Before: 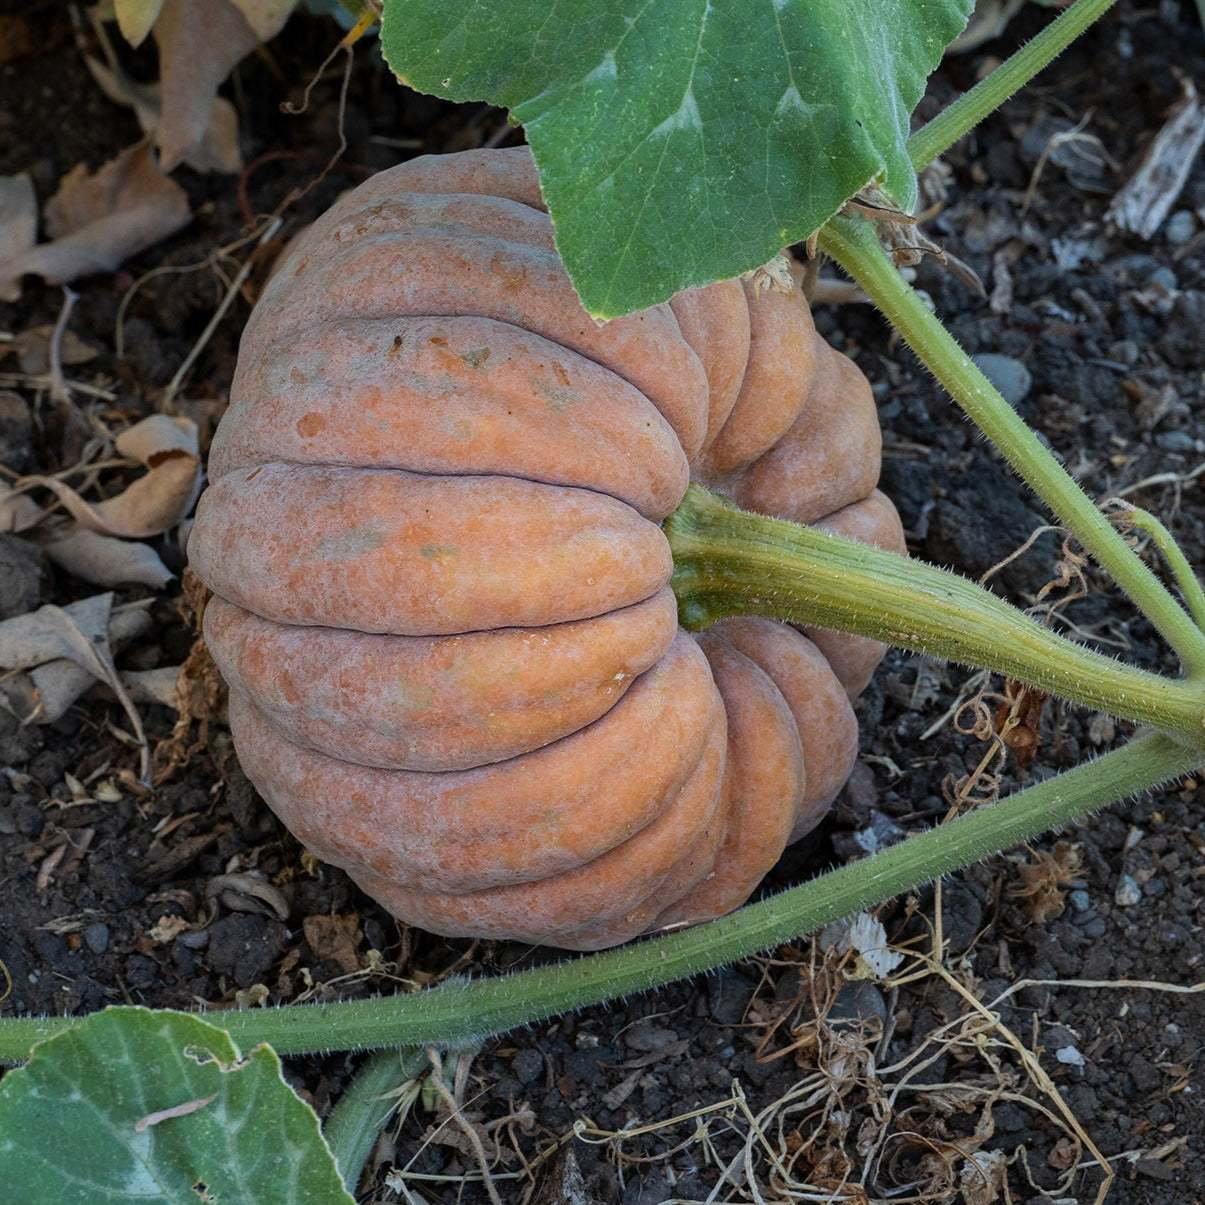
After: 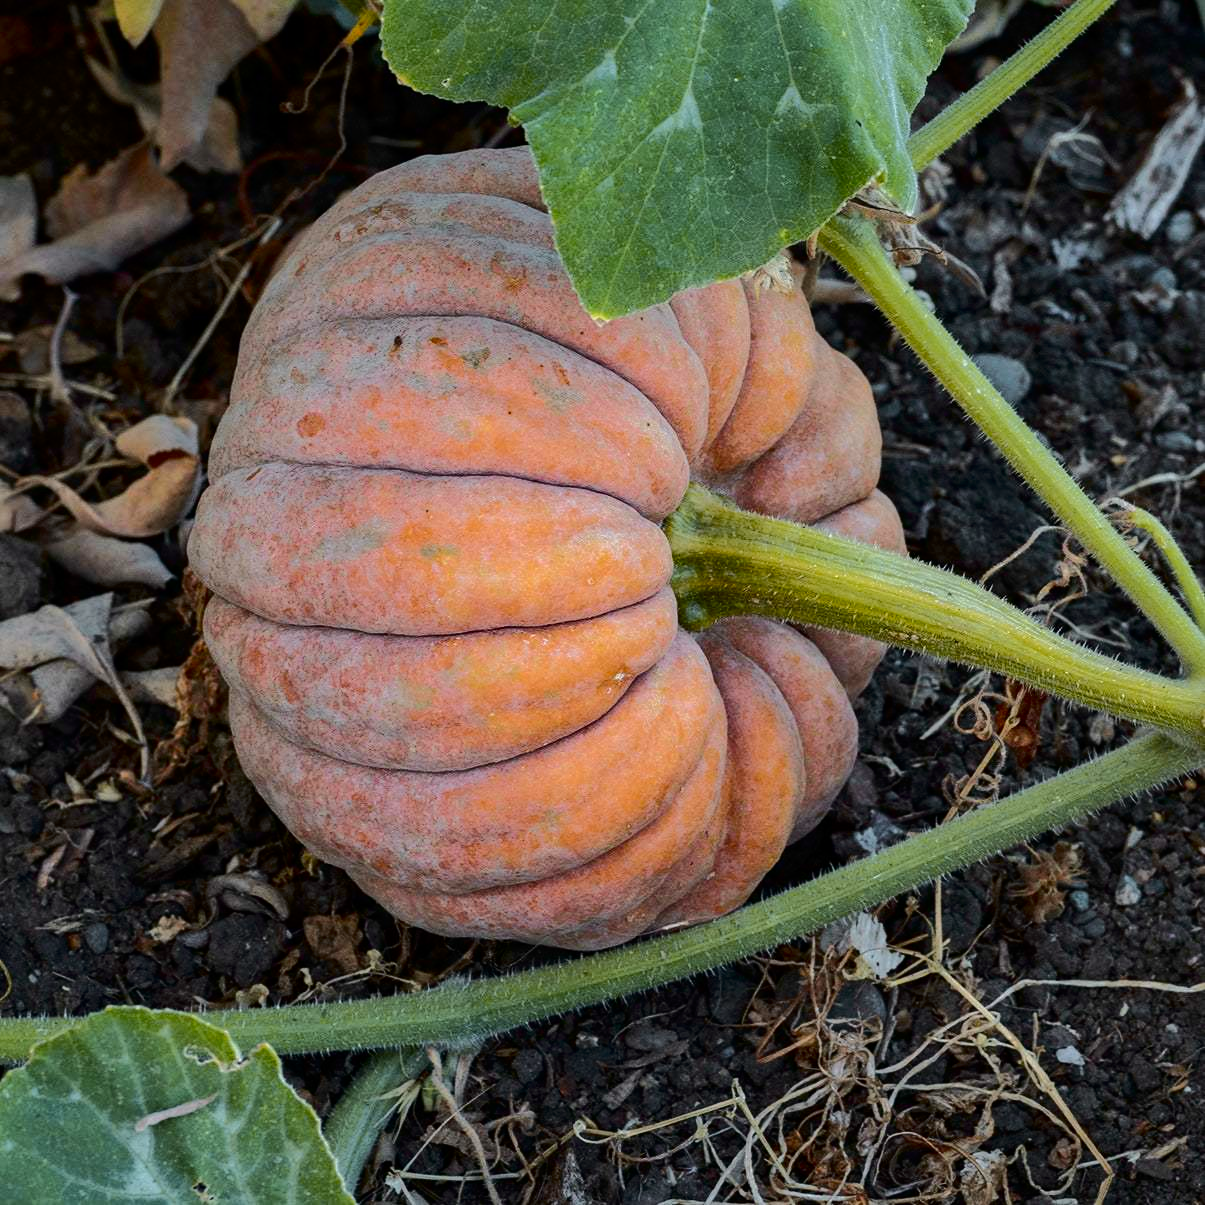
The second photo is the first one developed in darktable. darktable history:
tone curve: curves: ch0 [(0.003, 0) (0.066, 0.023) (0.154, 0.082) (0.281, 0.221) (0.405, 0.389) (0.517, 0.553) (0.716, 0.743) (0.822, 0.882) (1, 1)]; ch1 [(0, 0) (0.164, 0.115) (0.337, 0.332) (0.39, 0.398) (0.464, 0.461) (0.501, 0.5) (0.521, 0.526) (0.571, 0.606) (0.656, 0.677) (0.723, 0.731) (0.811, 0.796) (1, 1)]; ch2 [(0, 0) (0.337, 0.382) (0.464, 0.476) (0.501, 0.502) (0.527, 0.54) (0.556, 0.567) (0.575, 0.606) (0.659, 0.736) (1, 1)], color space Lab, independent channels, preserve colors none
